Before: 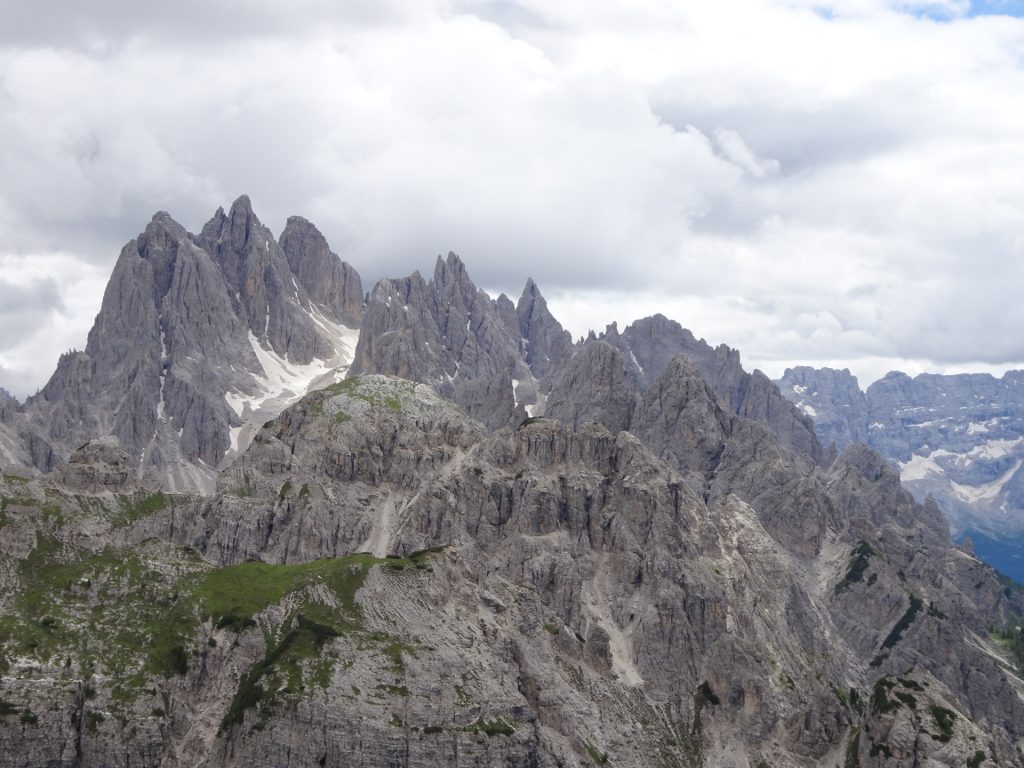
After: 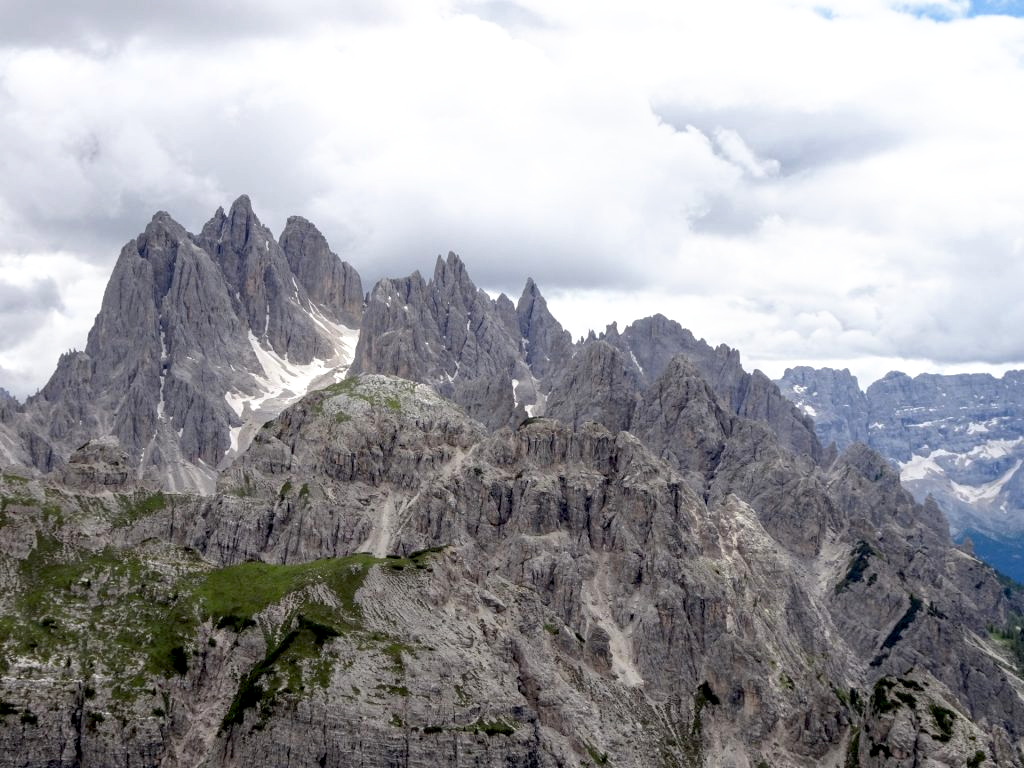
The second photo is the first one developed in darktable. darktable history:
shadows and highlights: radius 331.09, shadows 55.24, highlights -99.74, compress 94.31%, soften with gaussian
base curve: curves: ch0 [(0.017, 0) (0.425, 0.441) (0.844, 0.933) (1, 1)], preserve colors none
local contrast: on, module defaults
